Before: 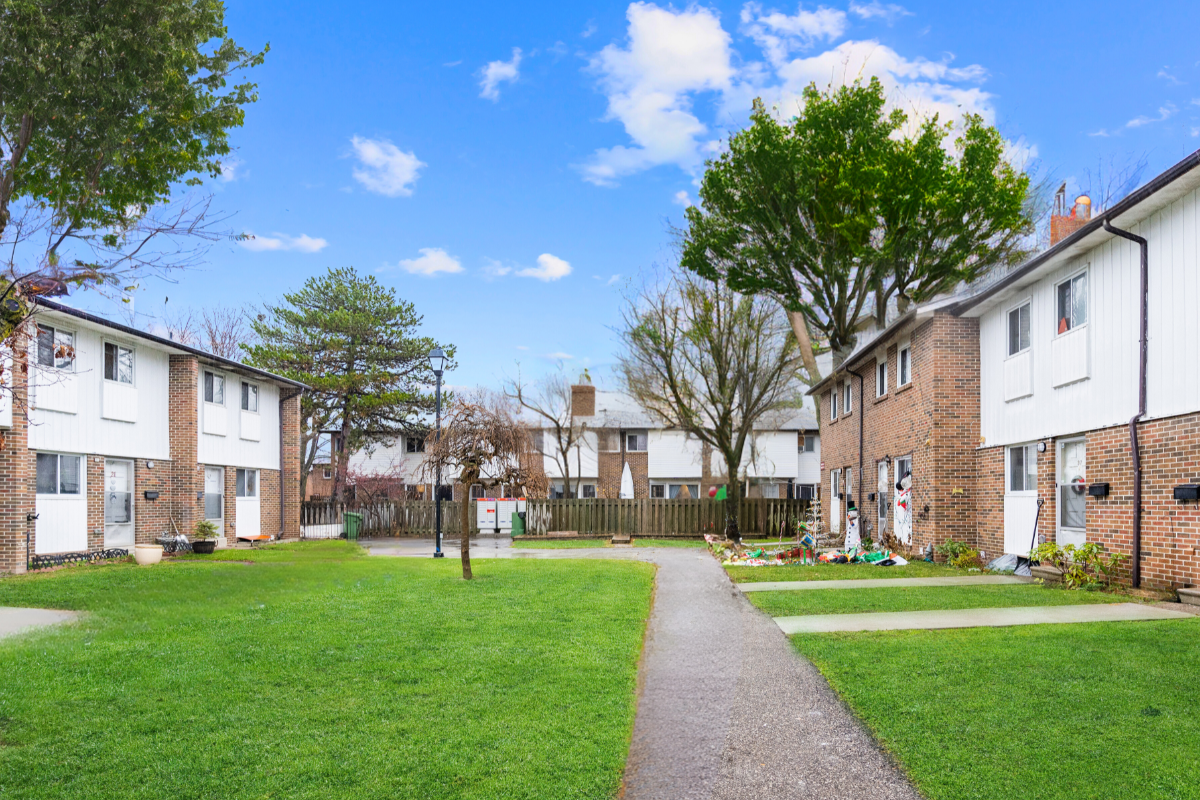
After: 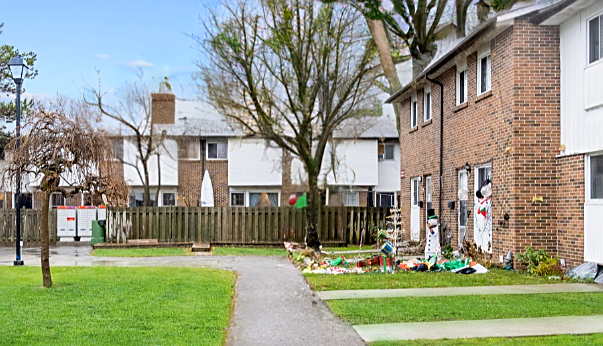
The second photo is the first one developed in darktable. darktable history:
crop: left 35.03%, top 36.625%, right 14.663%, bottom 20.057%
sharpen: on, module defaults
exposure: black level correction 0.005, exposure 0.014 EV, compensate highlight preservation false
tone curve: curves: ch0 [(0, 0) (0.003, 0.013) (0.011, 0.017) (0.025, 0.028) (0.044, 0.049) (0.069, 0.07) (0.1, 0.103) (0.136, 0.143) (0.177, 0.186) (0.224, 0.232) (0.277, 0.282) (0.335, 0.333) (0.399, 0.405) (0.468, 0.477) (0.543, 0.54) (0.623, 0.627) (0.709, 0.709) (0.801, 0.798) (0.898, 0.902) (1, 1)], preserve colors none
